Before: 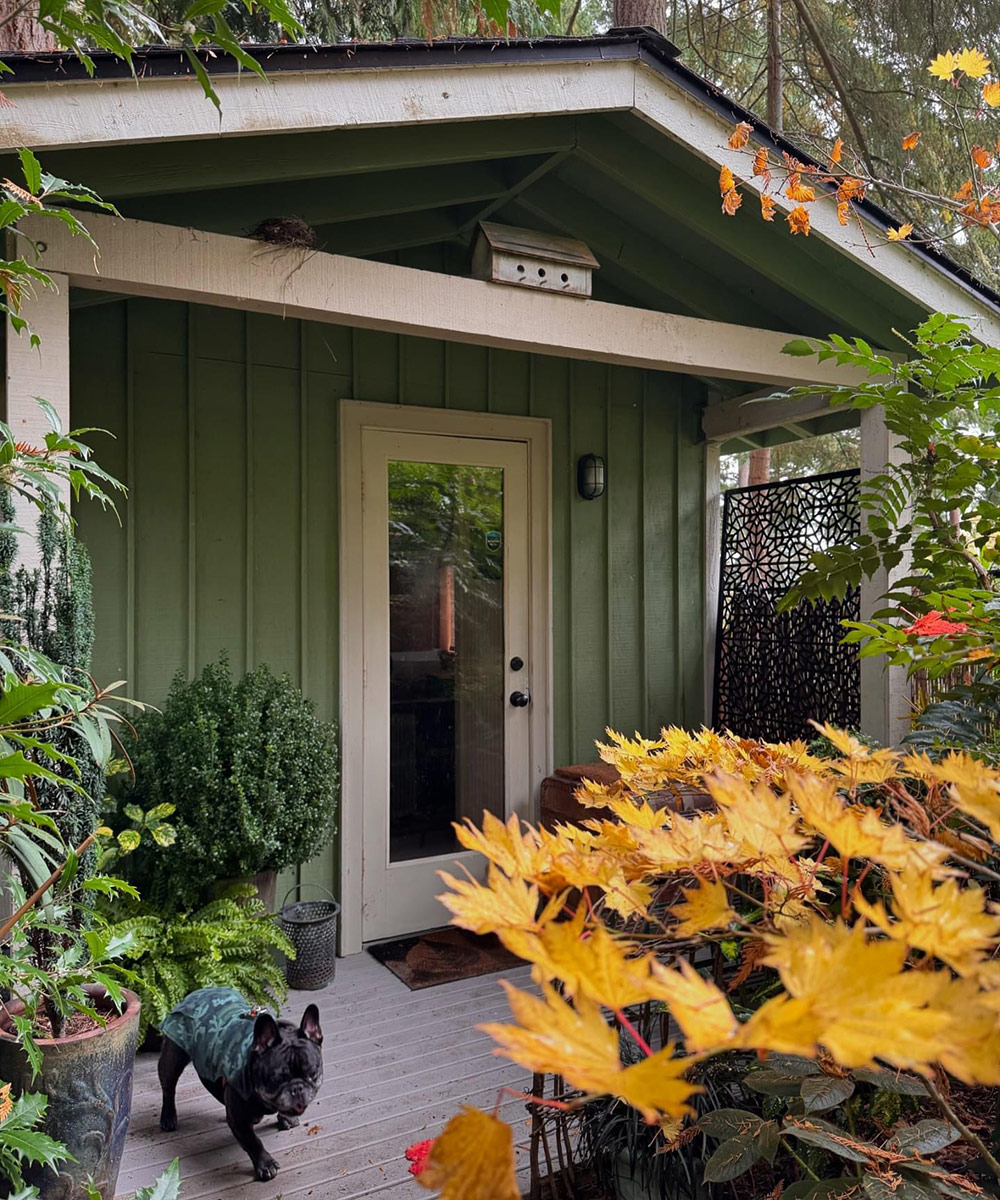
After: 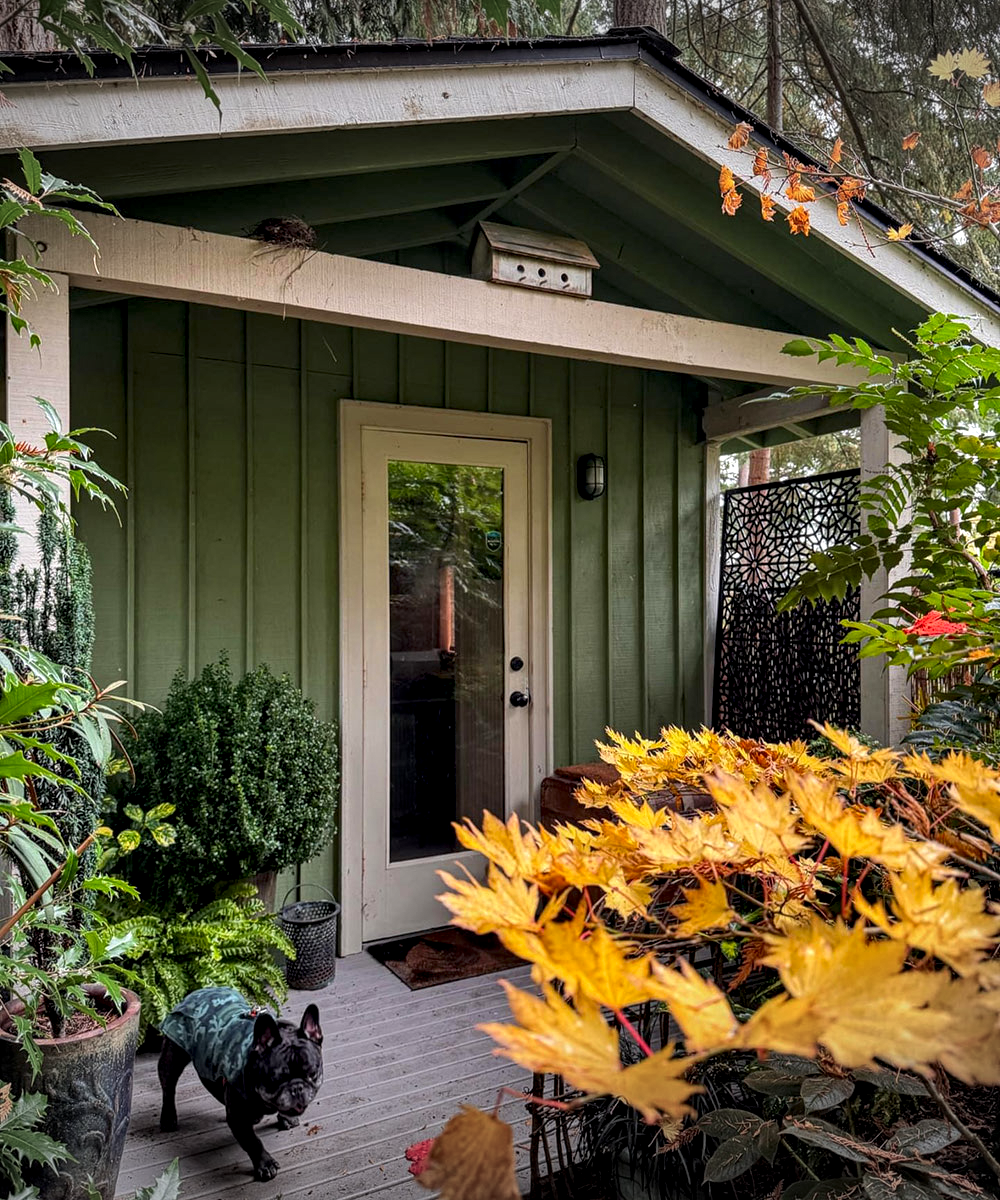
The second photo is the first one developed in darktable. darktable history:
vignetting: fall-off start 100.22%, width/height ratio 1.31
contrast brightness saturation: saturation 0.179
local contrast: detail 160%
tone equalizer: edges refinement/feathering 500, mask exposure compensation -1.57 EV, preserve details no
